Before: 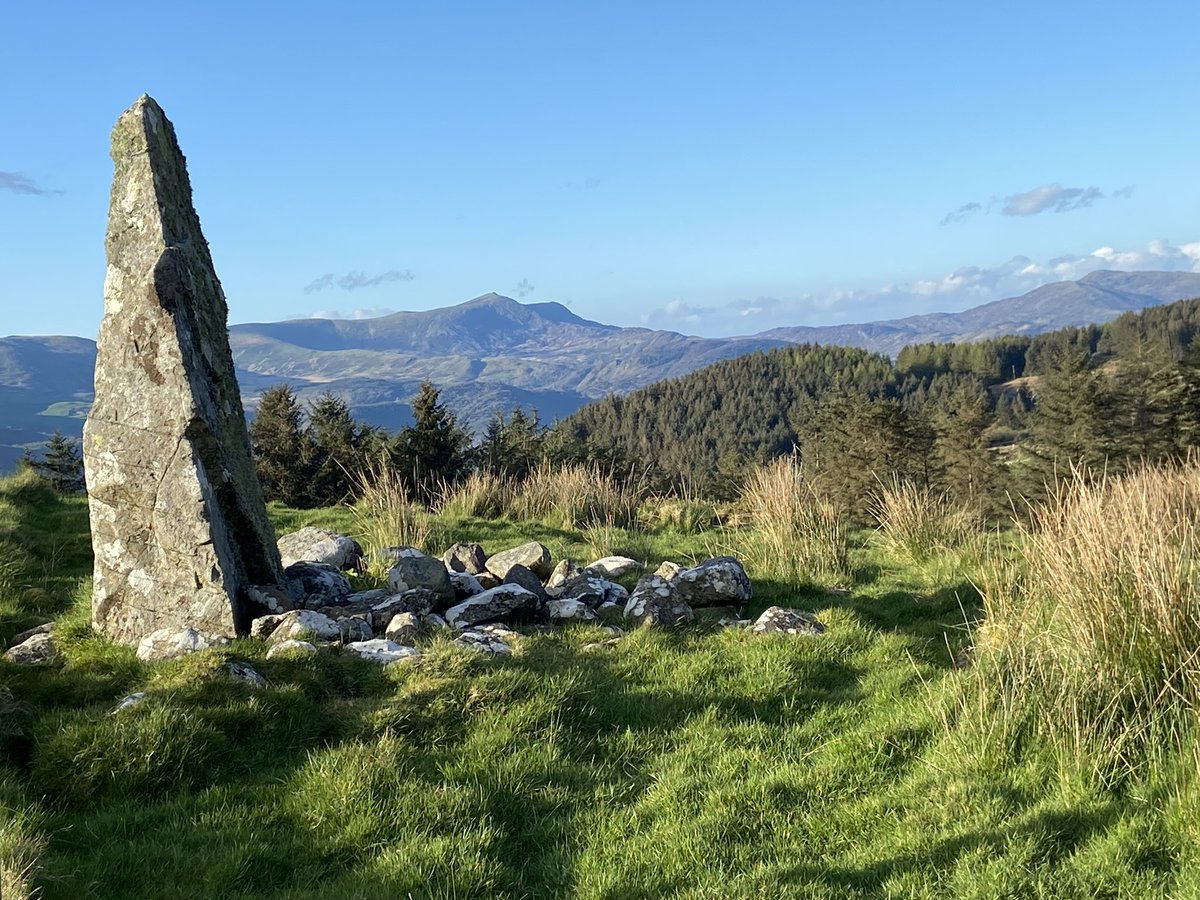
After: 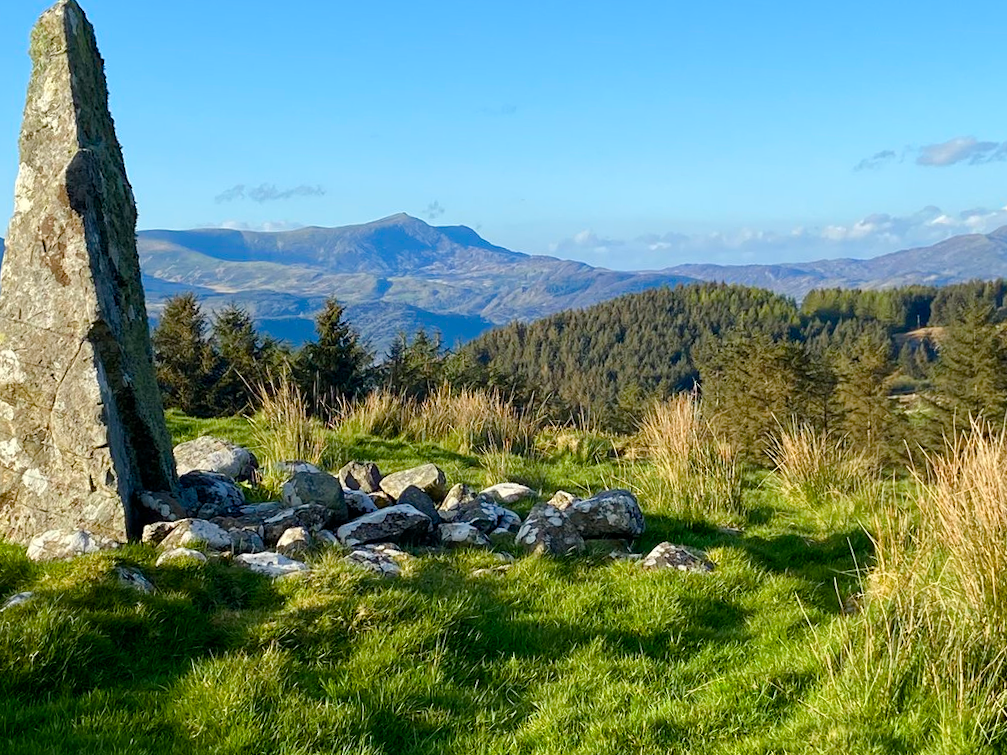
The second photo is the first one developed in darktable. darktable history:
color balance rgb: perceptual saturation grading › global saturation 35%, perceptual saturation grading › highlights -30%, perceptual saturation grading › shadows 35%, perceptual brilliance grading › global brilliance 3%, perceptual brilliance grading › highlights -3%, perceptual brilliance grading › shadows 3%
crop and rotate: angle -3.27°, left 5.211%, top 5.211%, right 4.607%, bottom 4.607%
